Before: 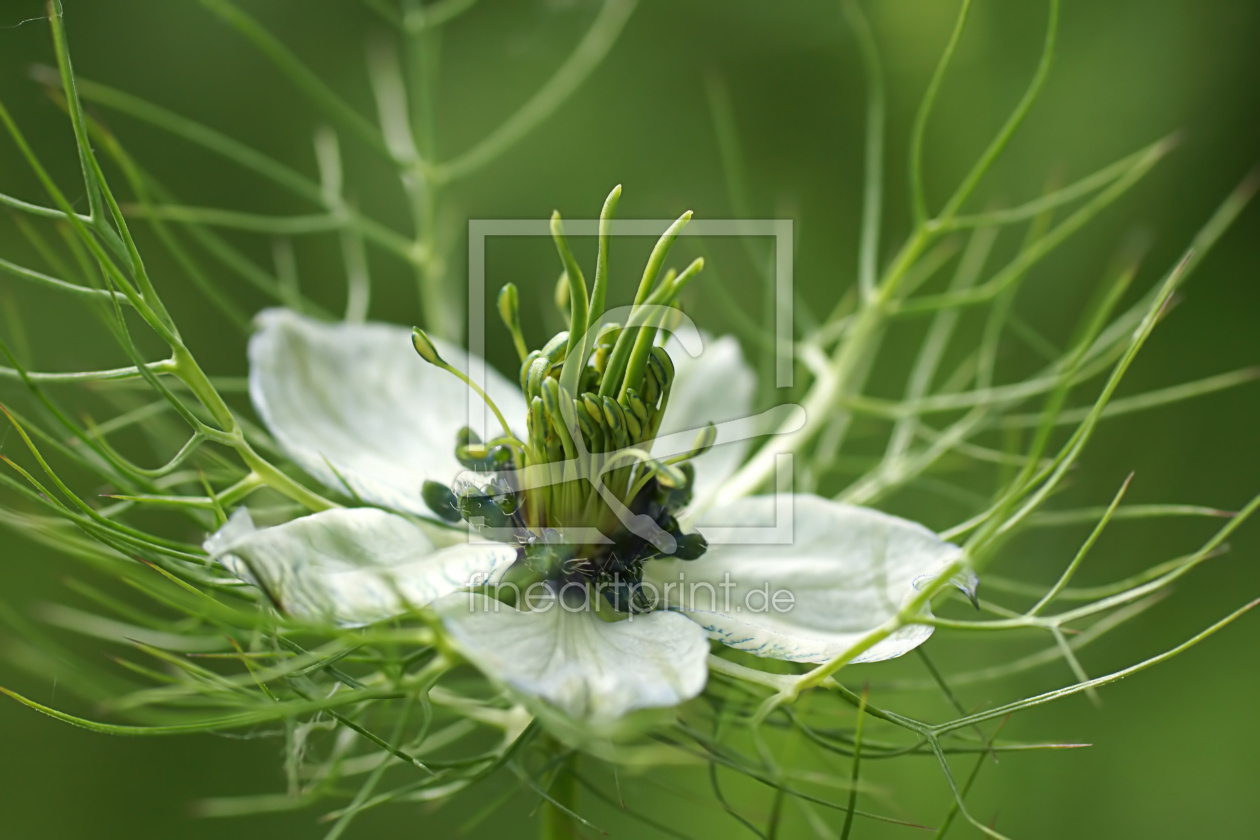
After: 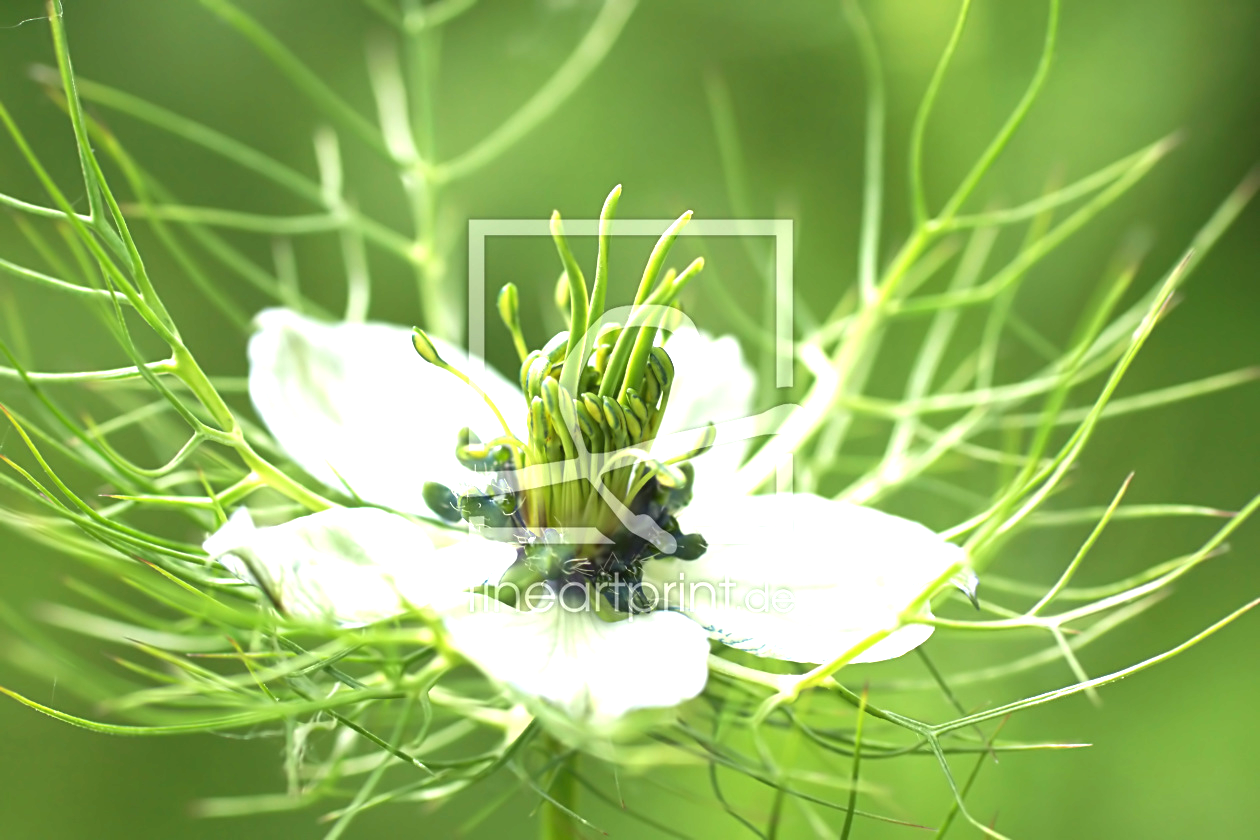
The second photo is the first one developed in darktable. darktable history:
exposure: black level correction 0, exposure 1.386 EV, compensate highlight preservation false
